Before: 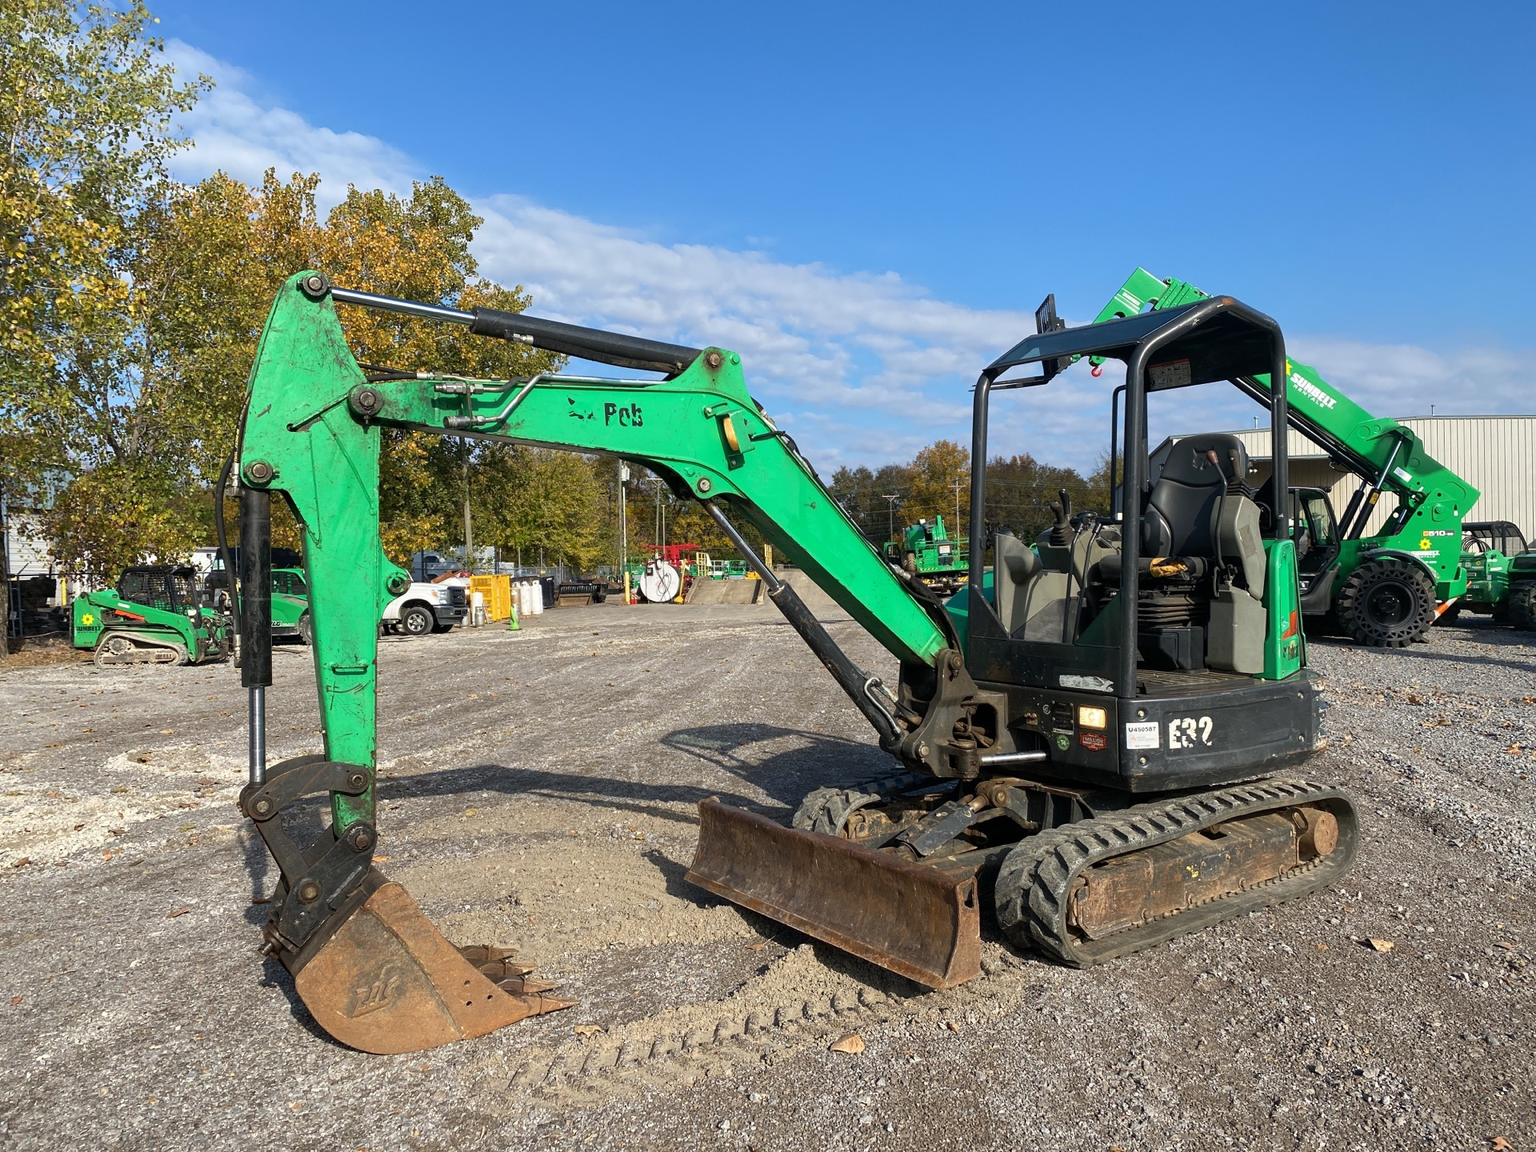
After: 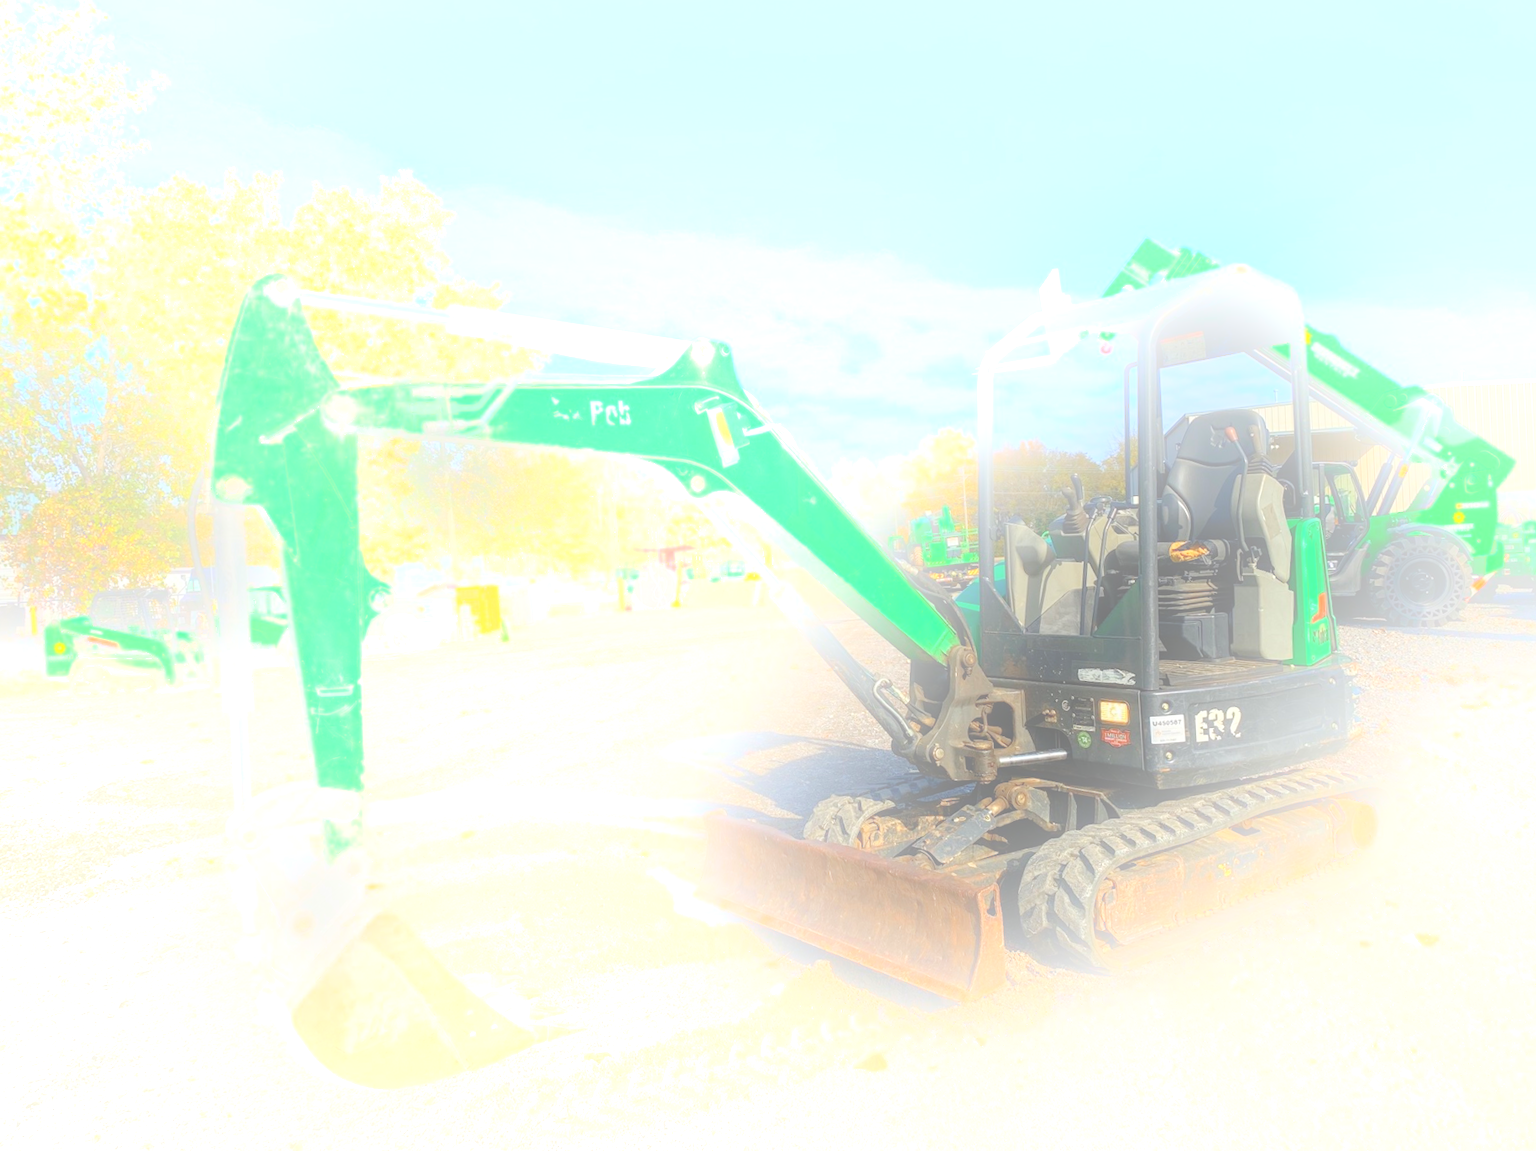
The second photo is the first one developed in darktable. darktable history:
rotate and perspective: rotation -2.12°, lens shift (vertical) 0.009, lens shift (horizontal) -0.008, automatic cropping original format, crop left 0.036, crop right 0.964, crop top 0.05, crop bottom 0.959
bloom: size 25%, threshold 5%, strength 90%
local contrast: on, module defaults
exposure: exposure 0.197 EV, compensate highlight preservation false
